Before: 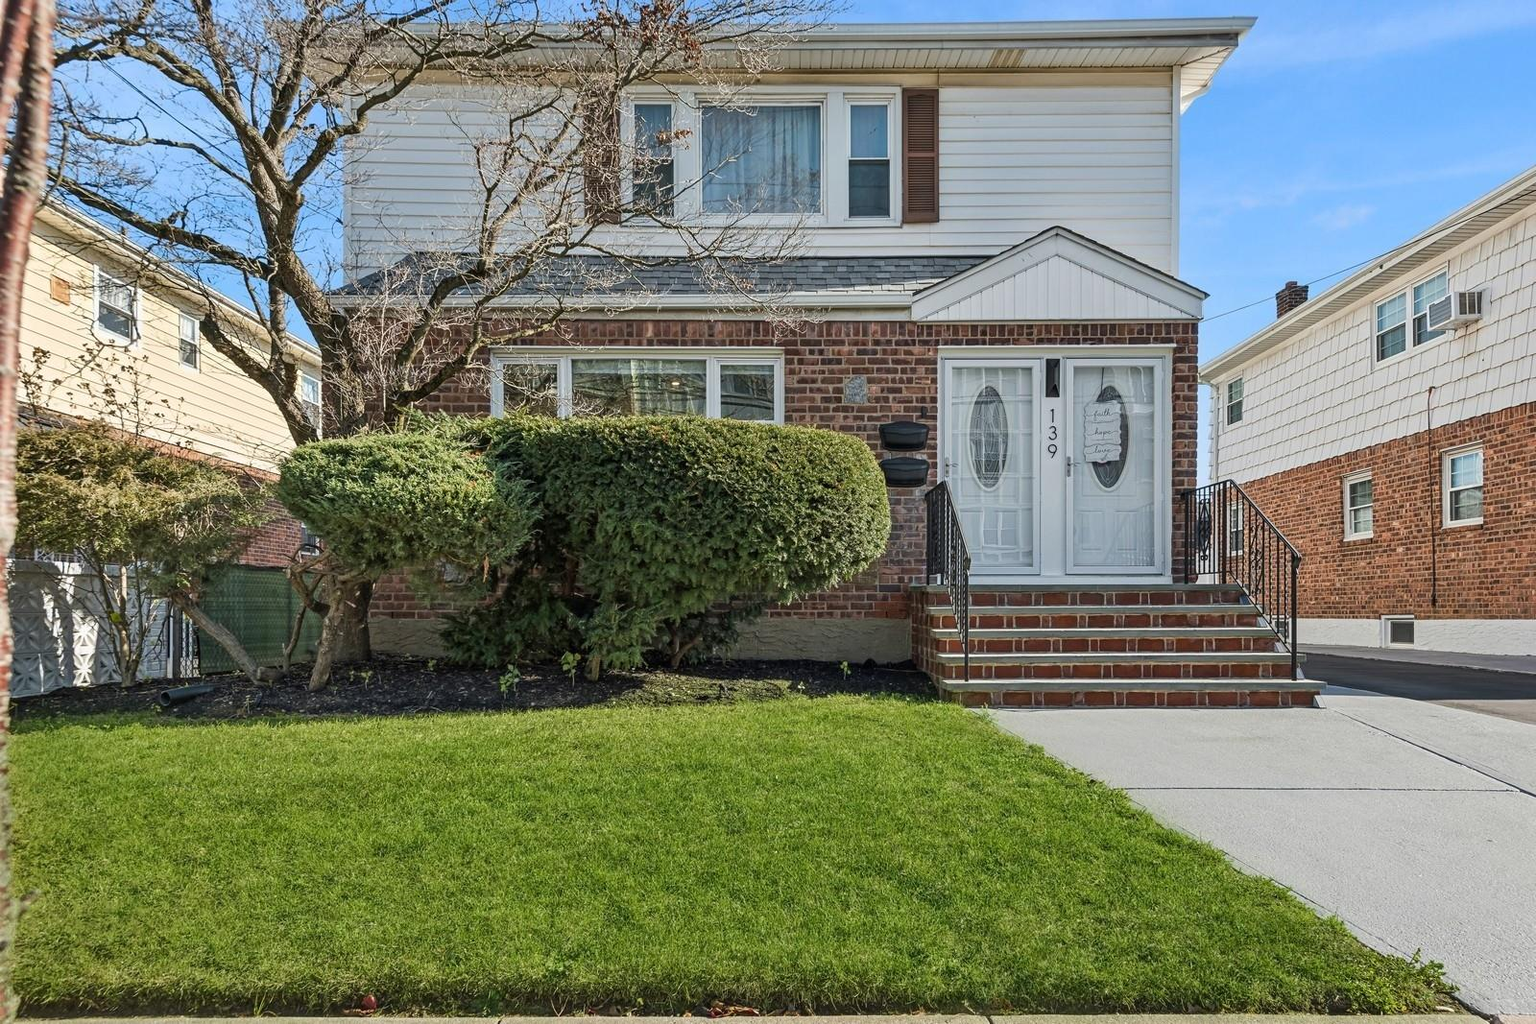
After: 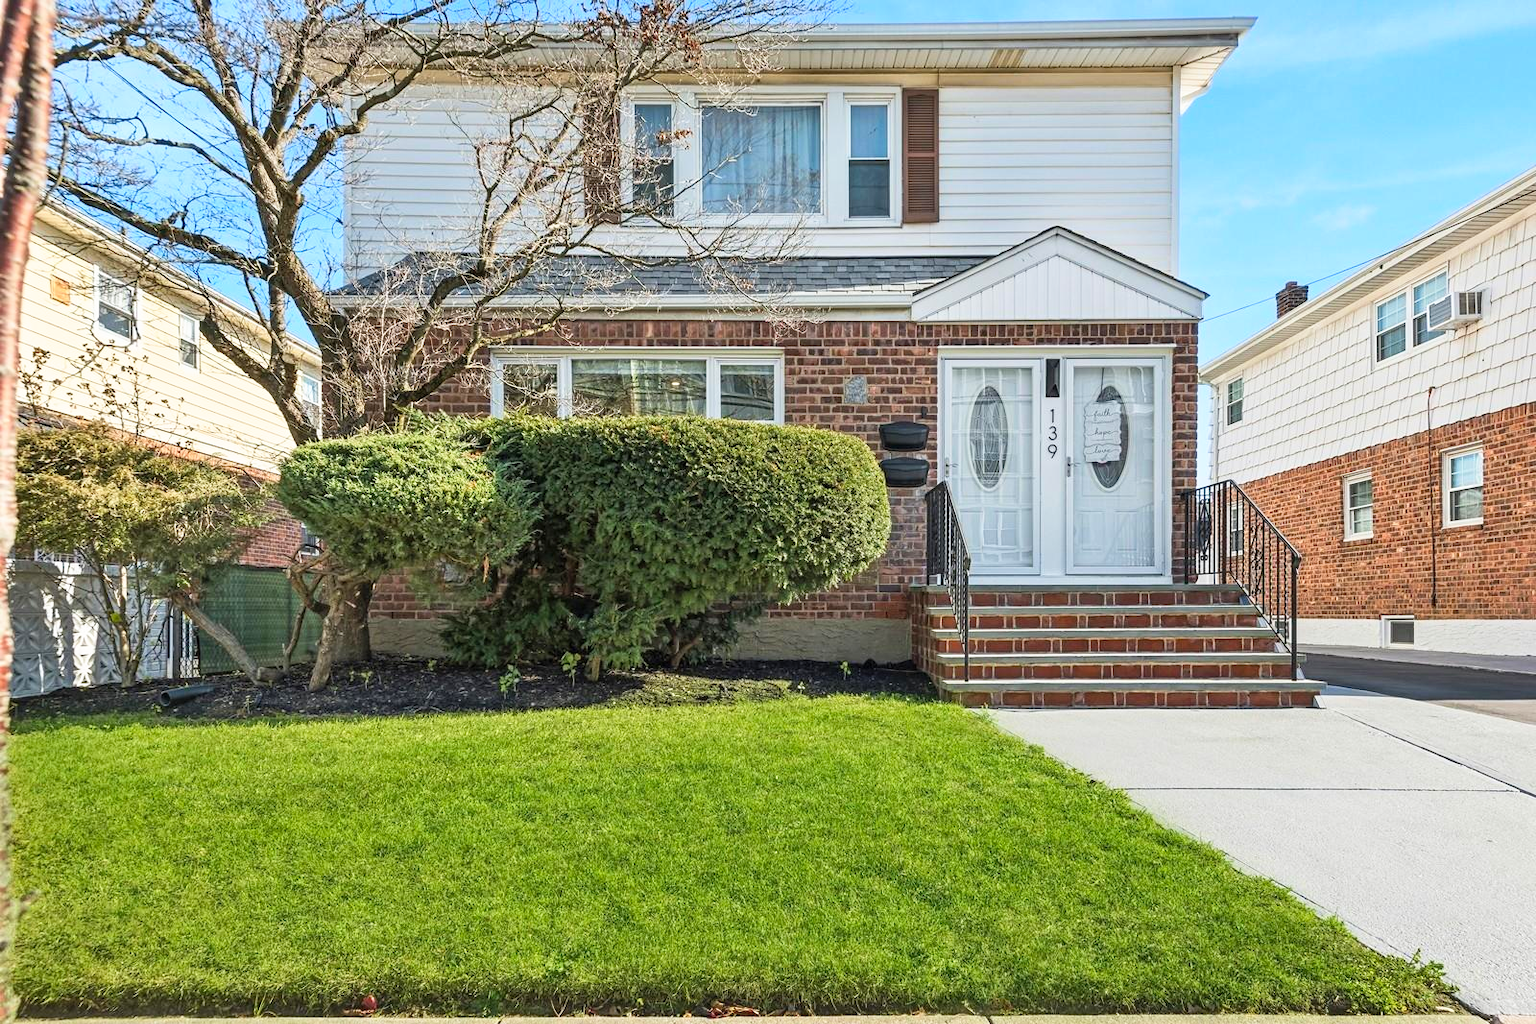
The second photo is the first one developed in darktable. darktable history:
contrast brightness saturation: contrast 0.07, brightness 0.08, saturation 0.18
base curve: curves: ch0 [(0, 0) (0.688, 0.865) (1, 1)], preserve colors none
